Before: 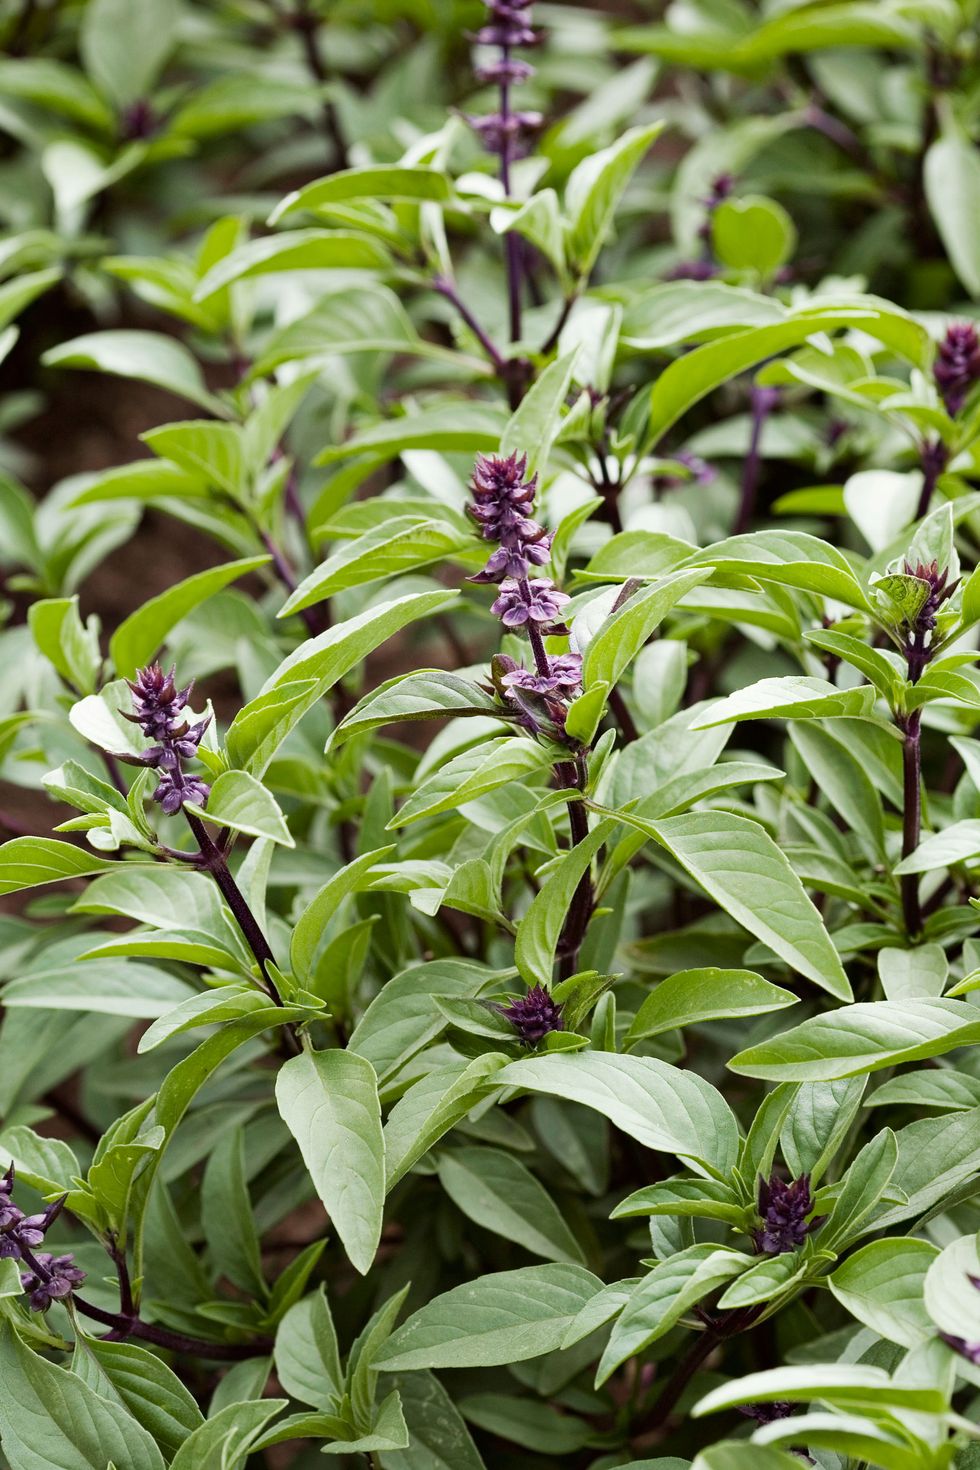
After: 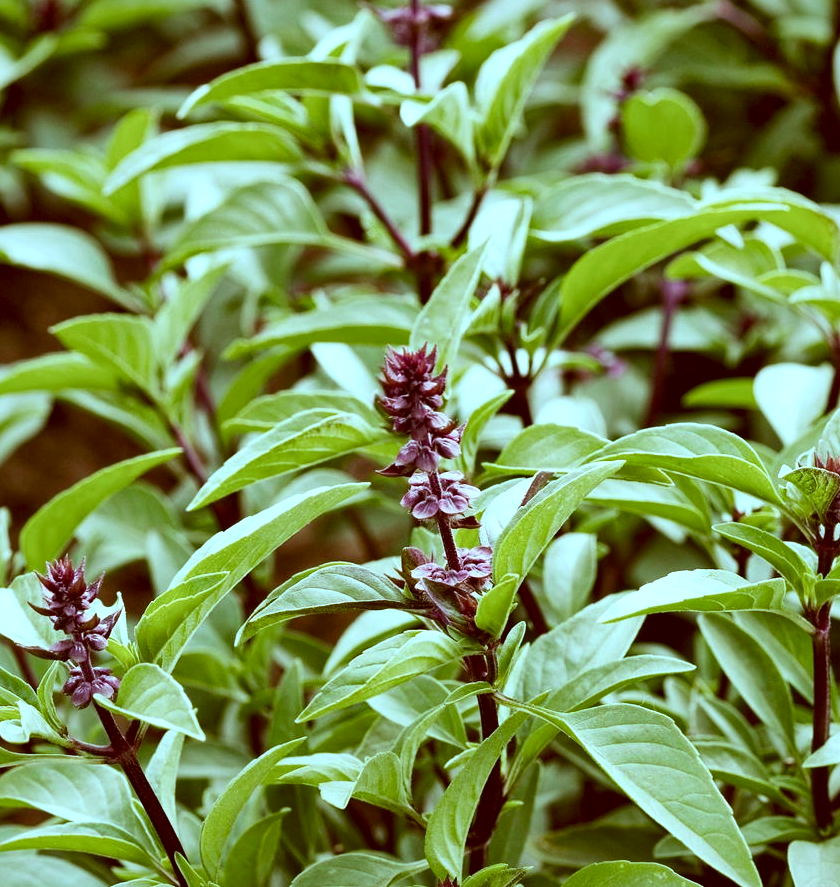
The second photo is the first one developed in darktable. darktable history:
crop and rotate: left 9.366%, top 7.312%, right 4.88%, bottom 32.315%
exposure: compensate exposure bias true, compensate highlight preservation false
local contrast: mode bilateral grid, contrast 21, coarseness 51, detail 172%, midtone range 0.2
color correction: highlights a* -14.98, highlights b* -16.67, shadows a* 10.9, shadows b* 29.86
